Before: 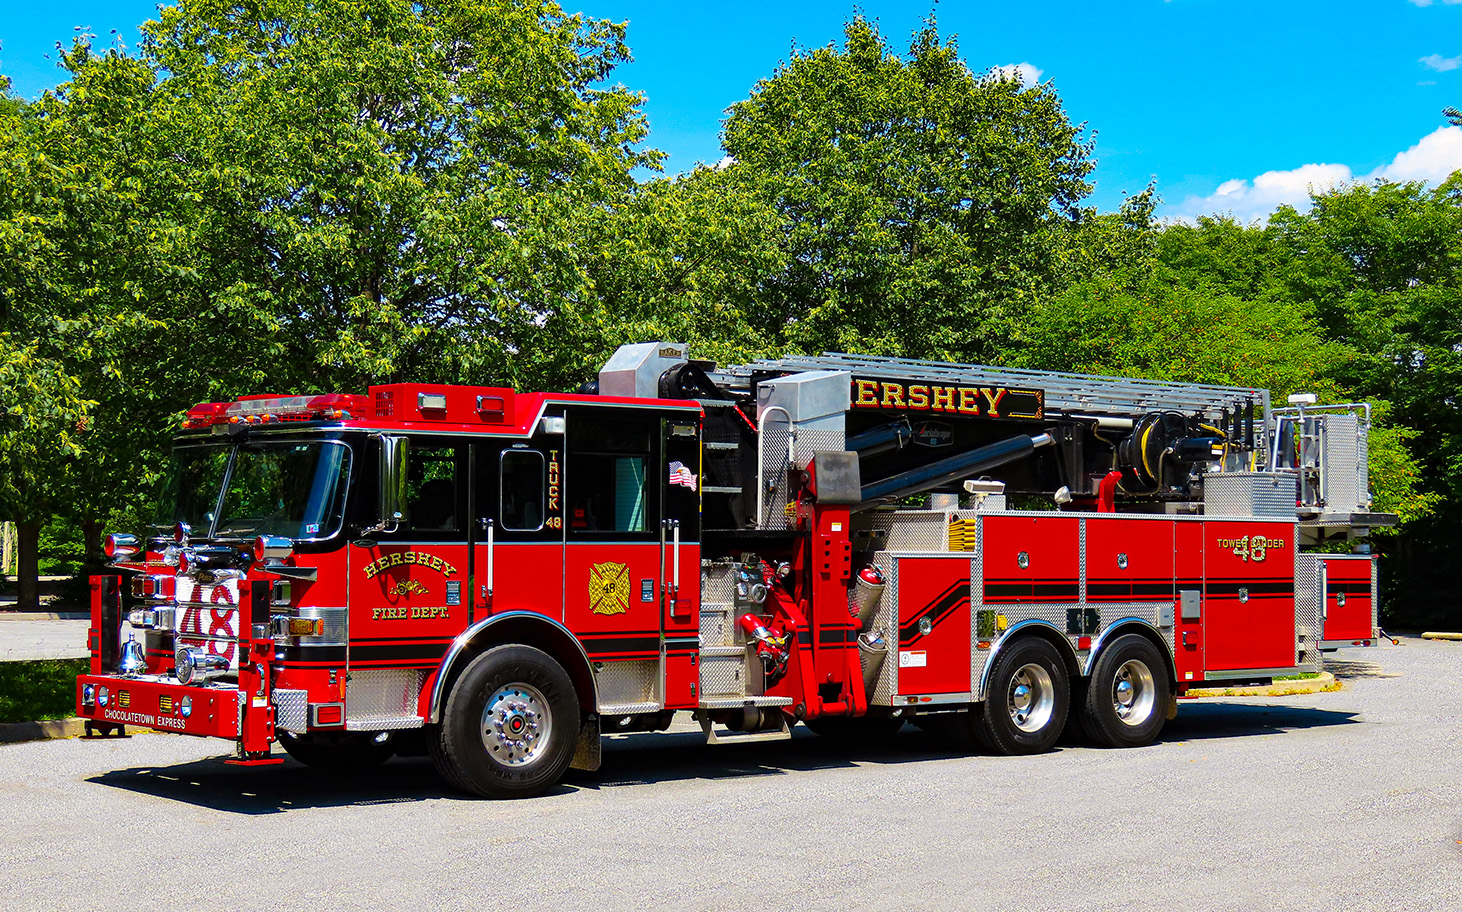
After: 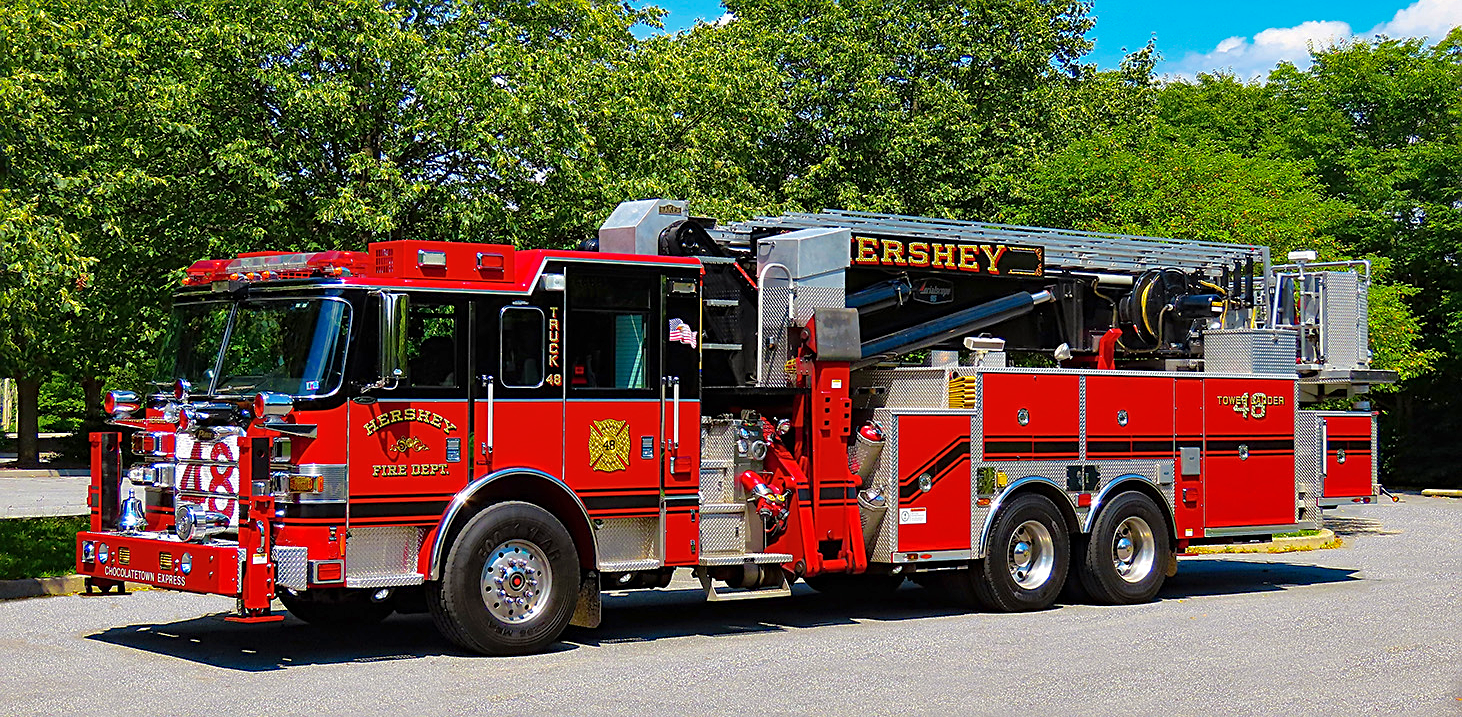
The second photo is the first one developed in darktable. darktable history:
tone equalizer: on, module defaults
sharpen: on, module defaults
crop and rotate: top 15.774%, bottom 5.506%
shadows and highlights: on, module defaults
